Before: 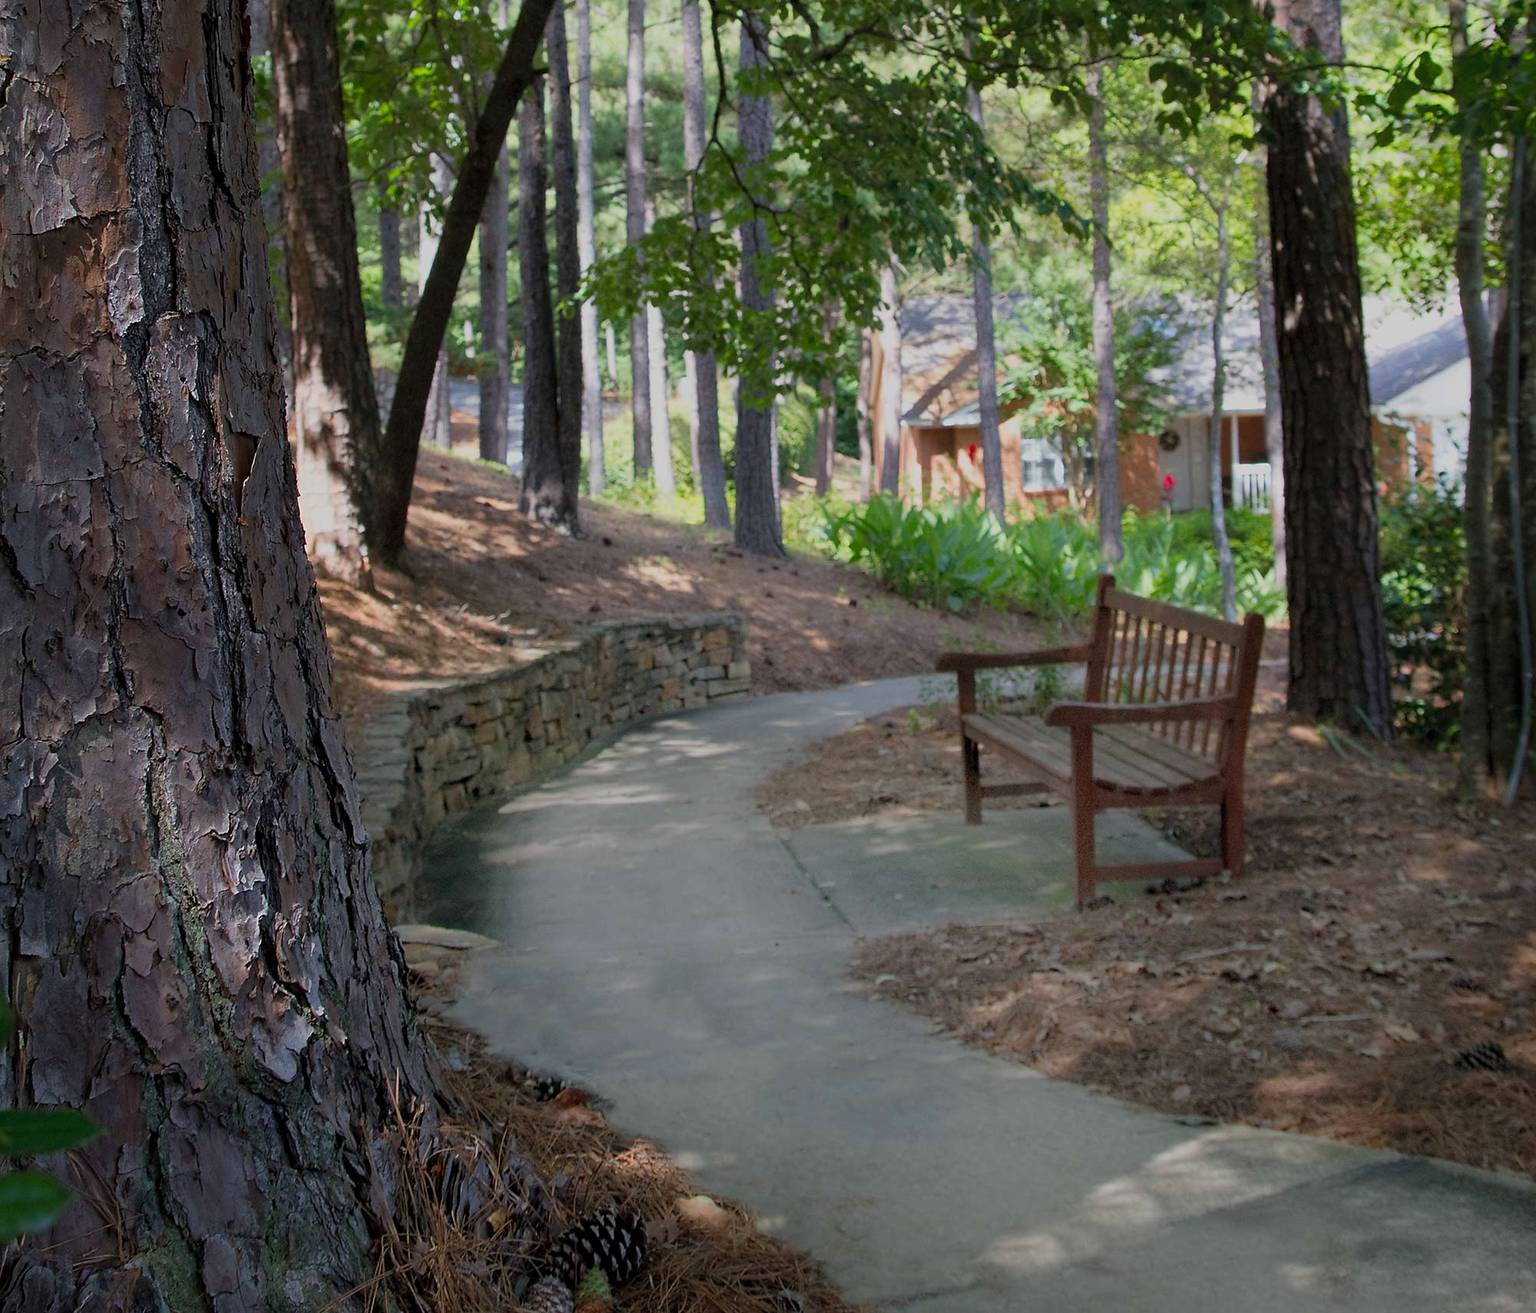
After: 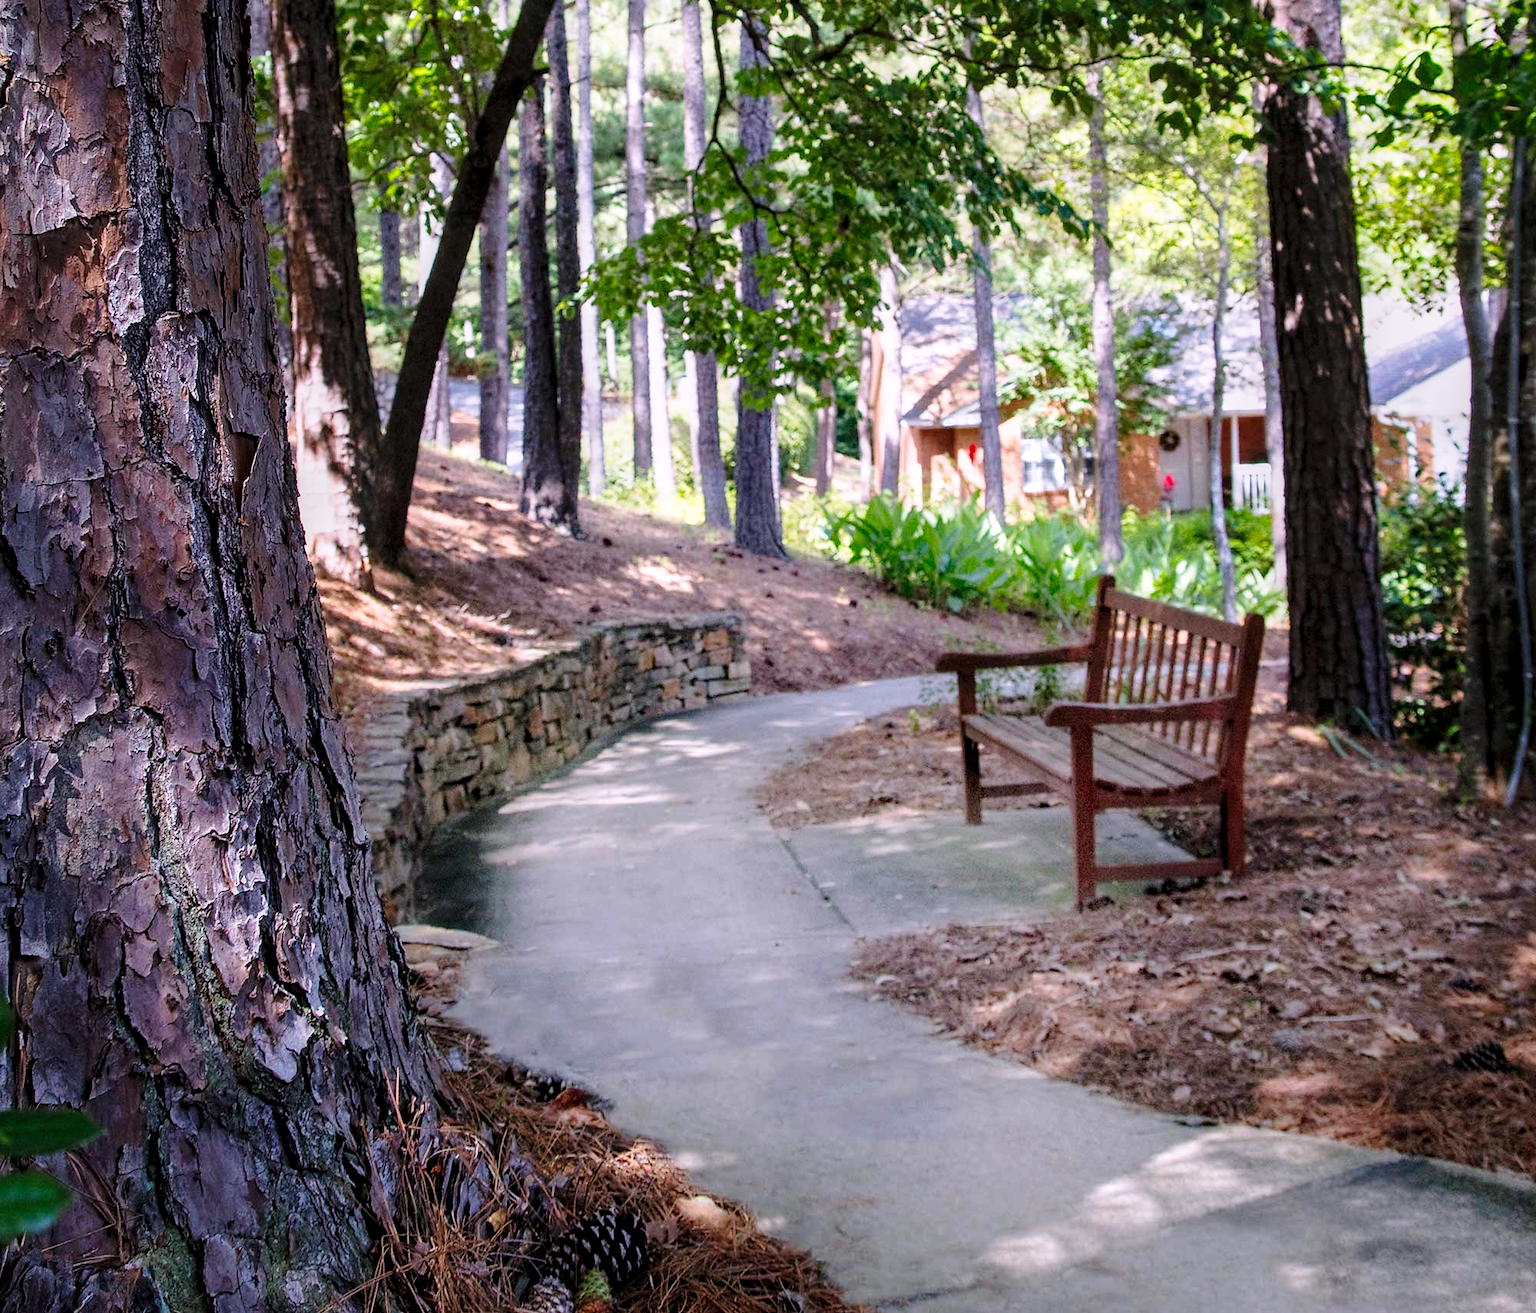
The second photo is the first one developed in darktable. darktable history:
base curve: curves: ch0 [(0, 0) (0.028, 0.03) (0.121, 0.232) (0.46, 0.748) (0.859, 0.968) (1, 1)], preserve colors none
local contrast: highlights 40%, shadows 60%, detail 136%, midtone range 0.514
white balance: red 1.066, blue 1.119
